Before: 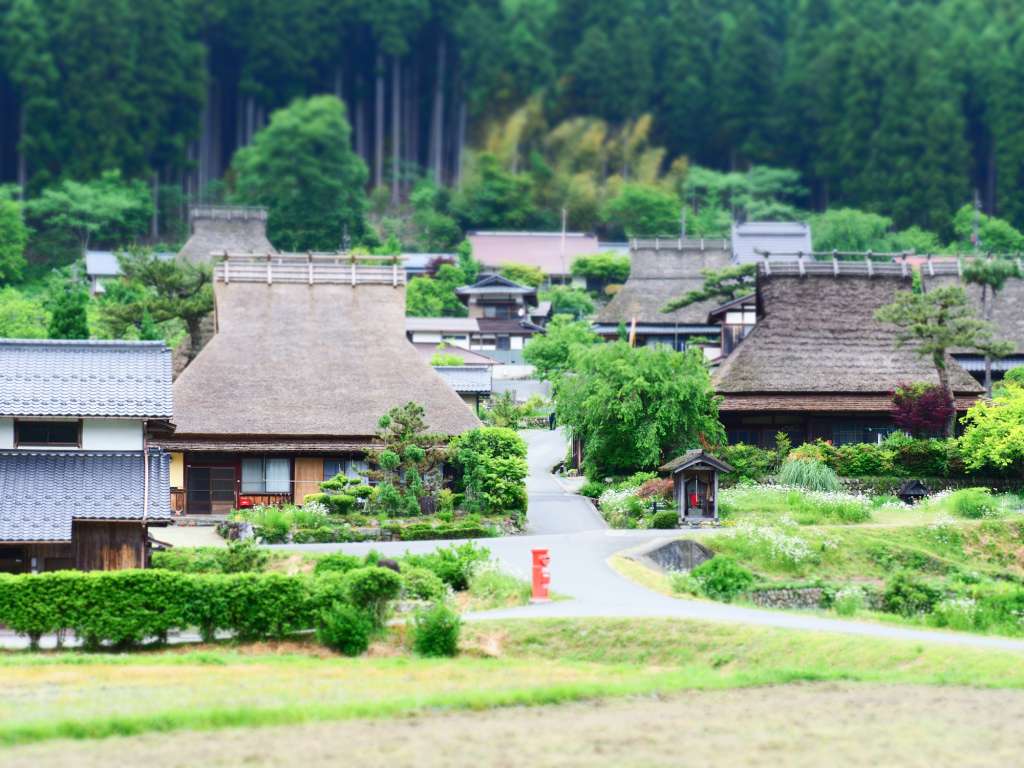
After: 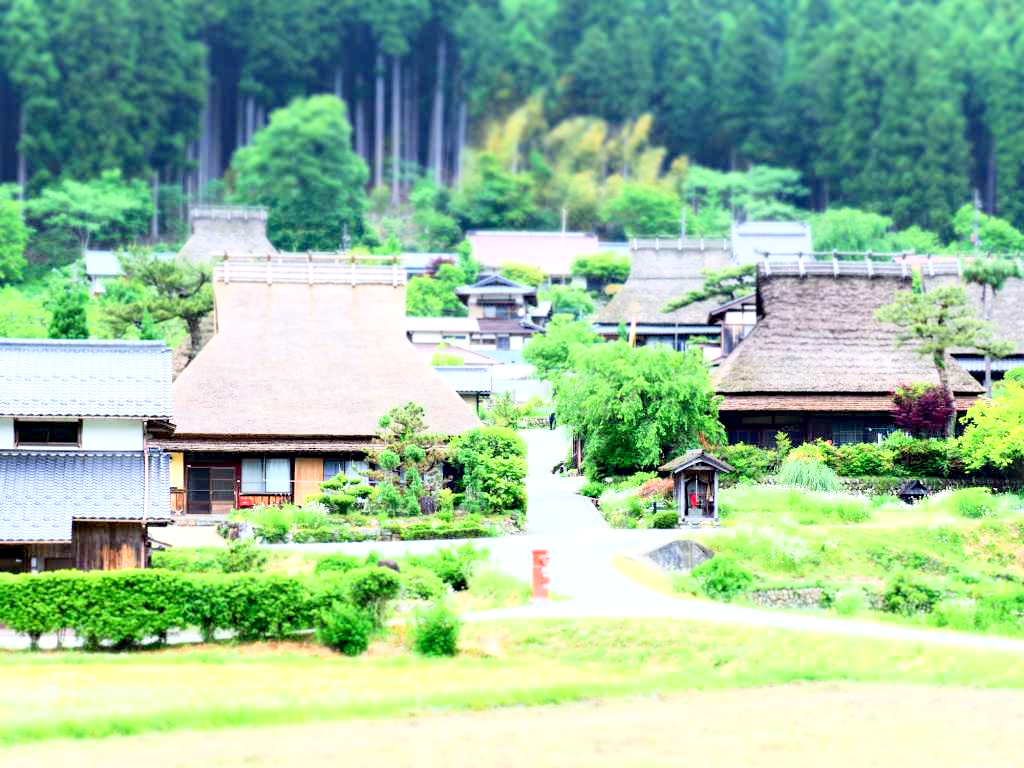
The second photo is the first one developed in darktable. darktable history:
base curve: curves: ch0 [(0, 0) (0.028, 0.03) (0.121, 0.232) (0.46, 0.748) (0.859, 0.968) (1, 1)], fusion 1
